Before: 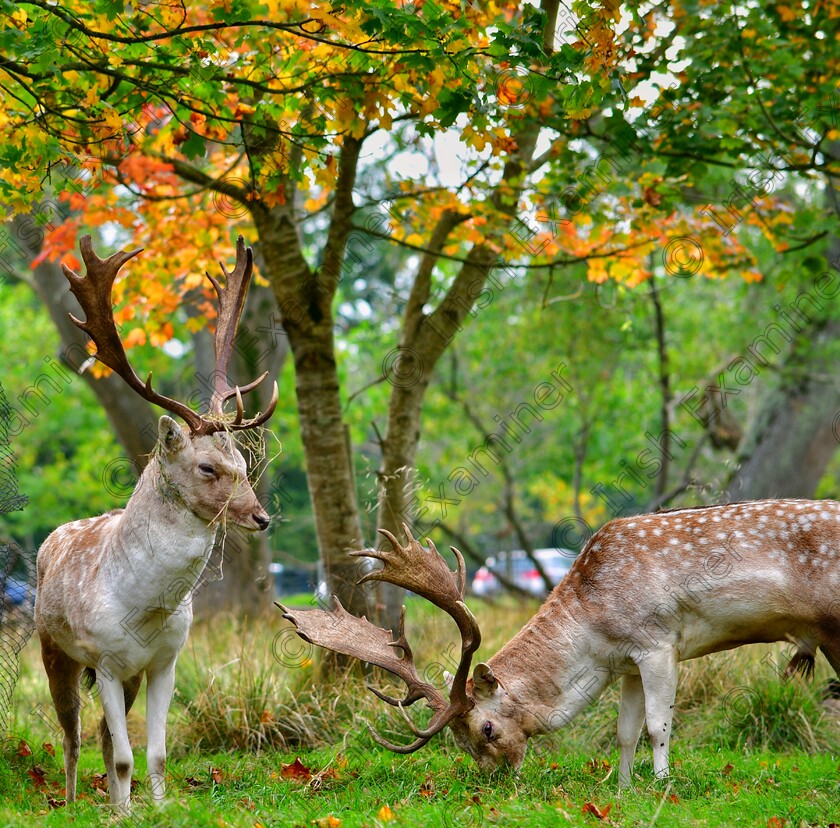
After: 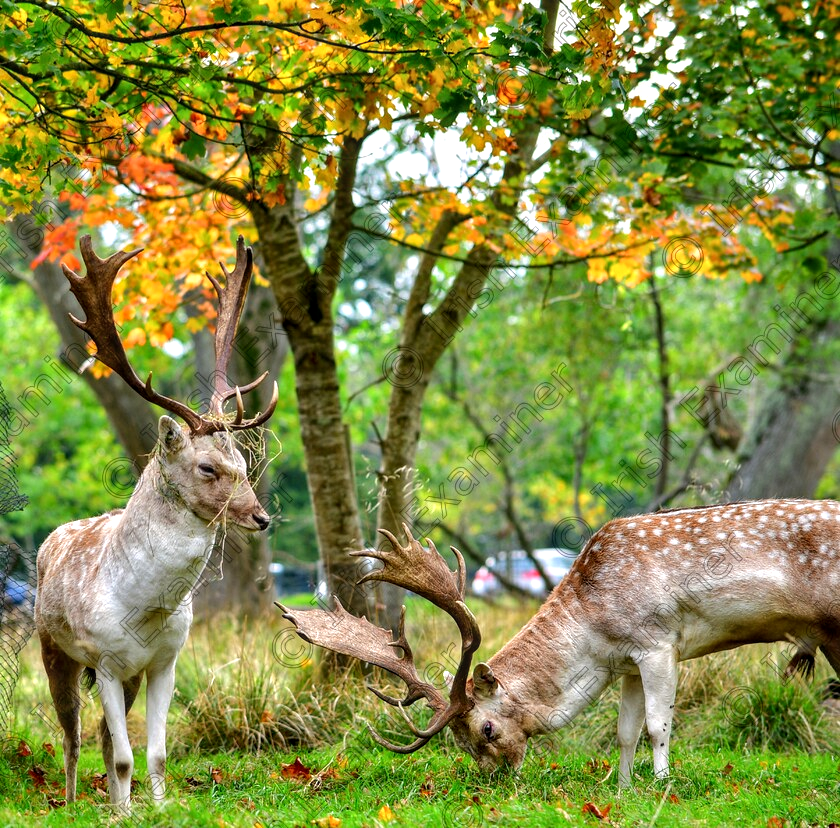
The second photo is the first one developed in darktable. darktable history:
local contrast: on, module defaults
tone equalizer: -8 EV -0.4 EV, -7 EV -0.366 EV, -6 EV -0.295 EV, -5 EV -0.212 EV, -3 EV 0.188 EV, -2 EV 0.358 EV, -1 EV 0.368 EV, +0 EV 0.427 EV
